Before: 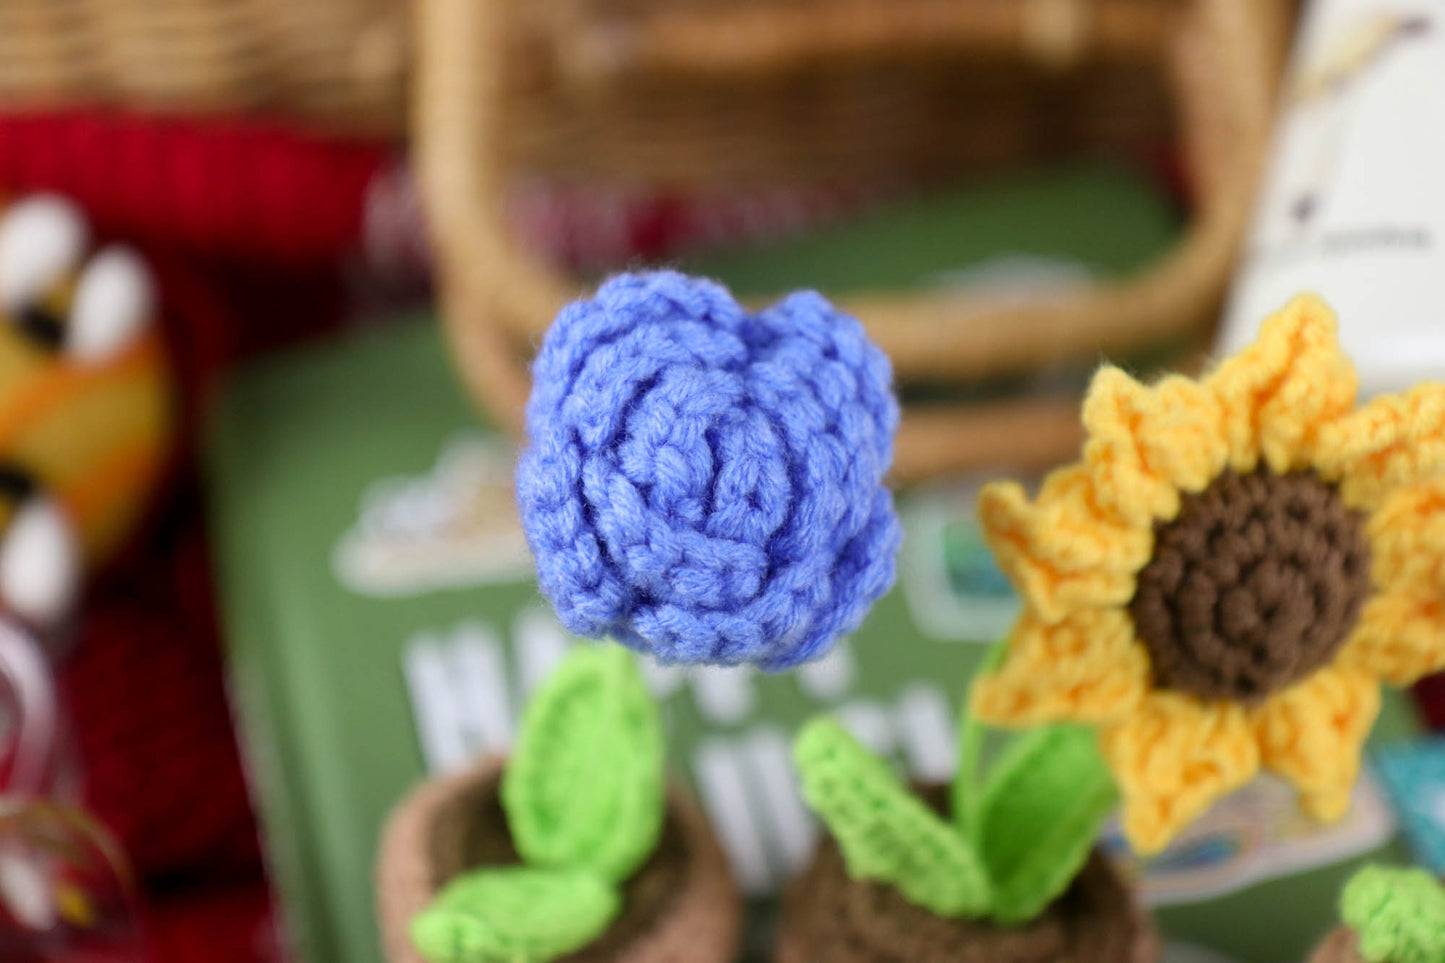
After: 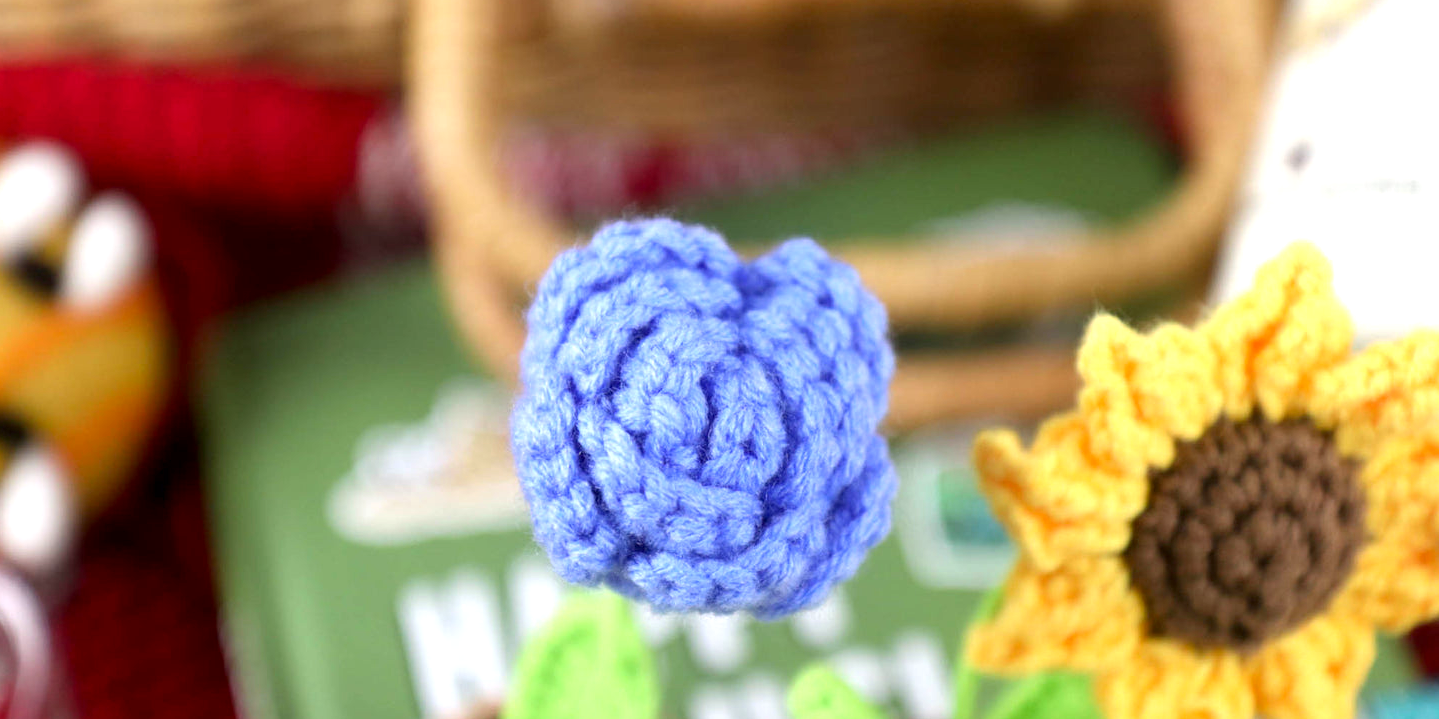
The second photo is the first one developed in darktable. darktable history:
crop: left 0.387%, top 5.469%, bottom 19.809%
tone equalizer: on, module defaults
exposure: black level correction 0.001, exposure 0.675 EV, compensate highlight preservation false
